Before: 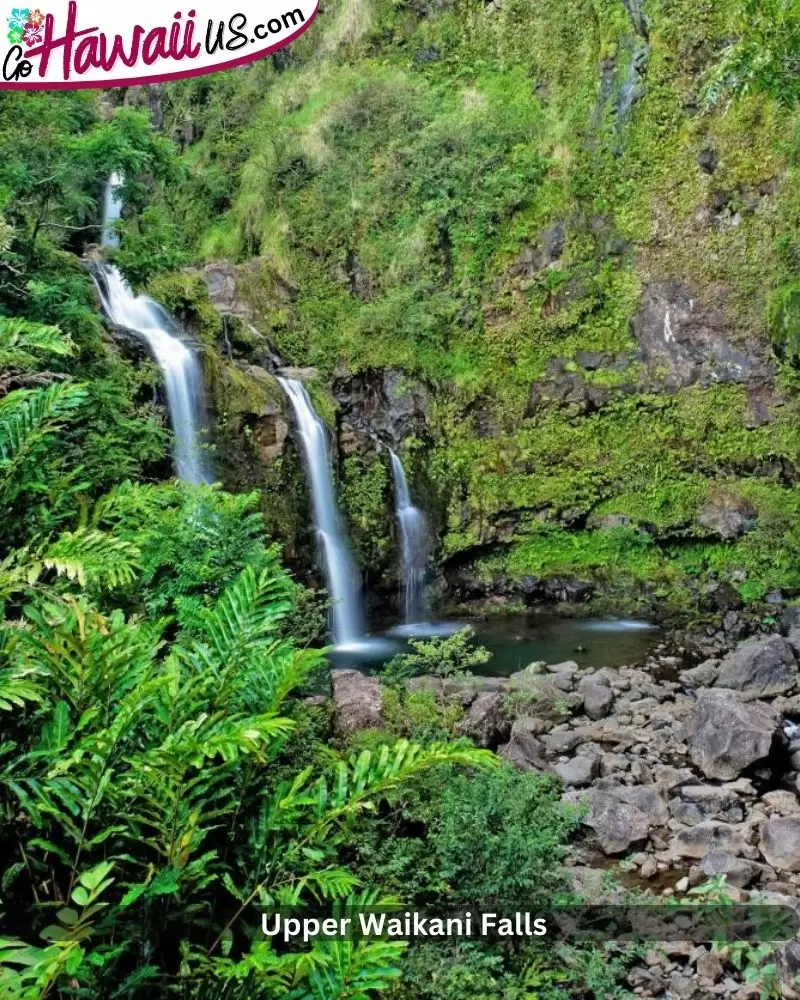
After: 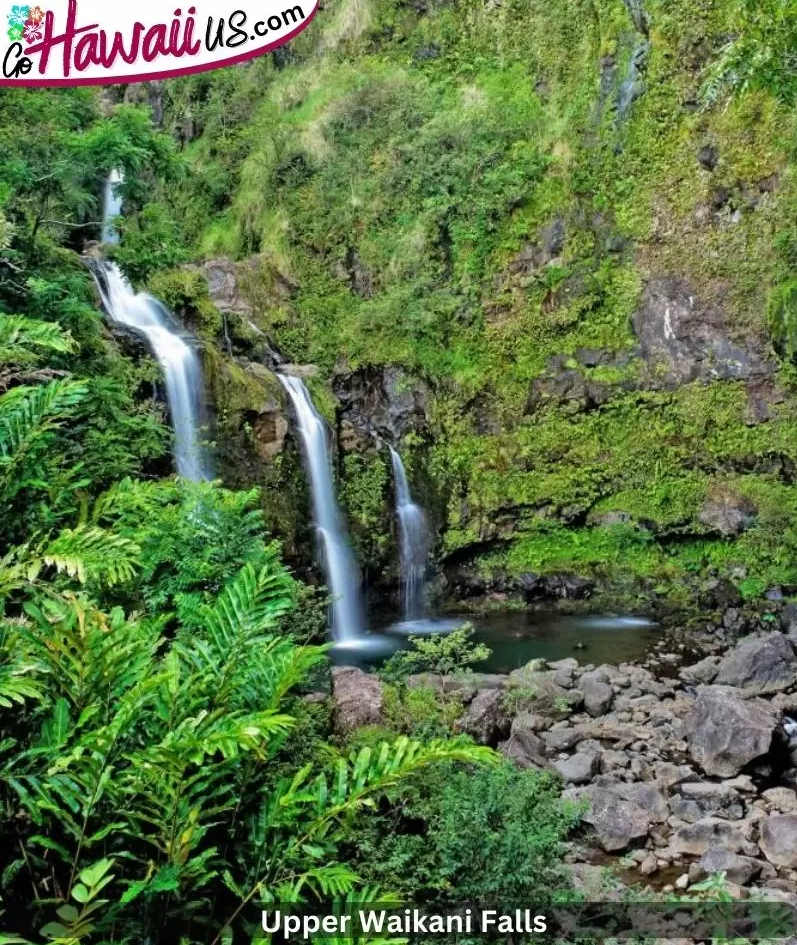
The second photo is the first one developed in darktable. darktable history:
crop: top 0.322%, right 0.264%, bottom 5.105%
